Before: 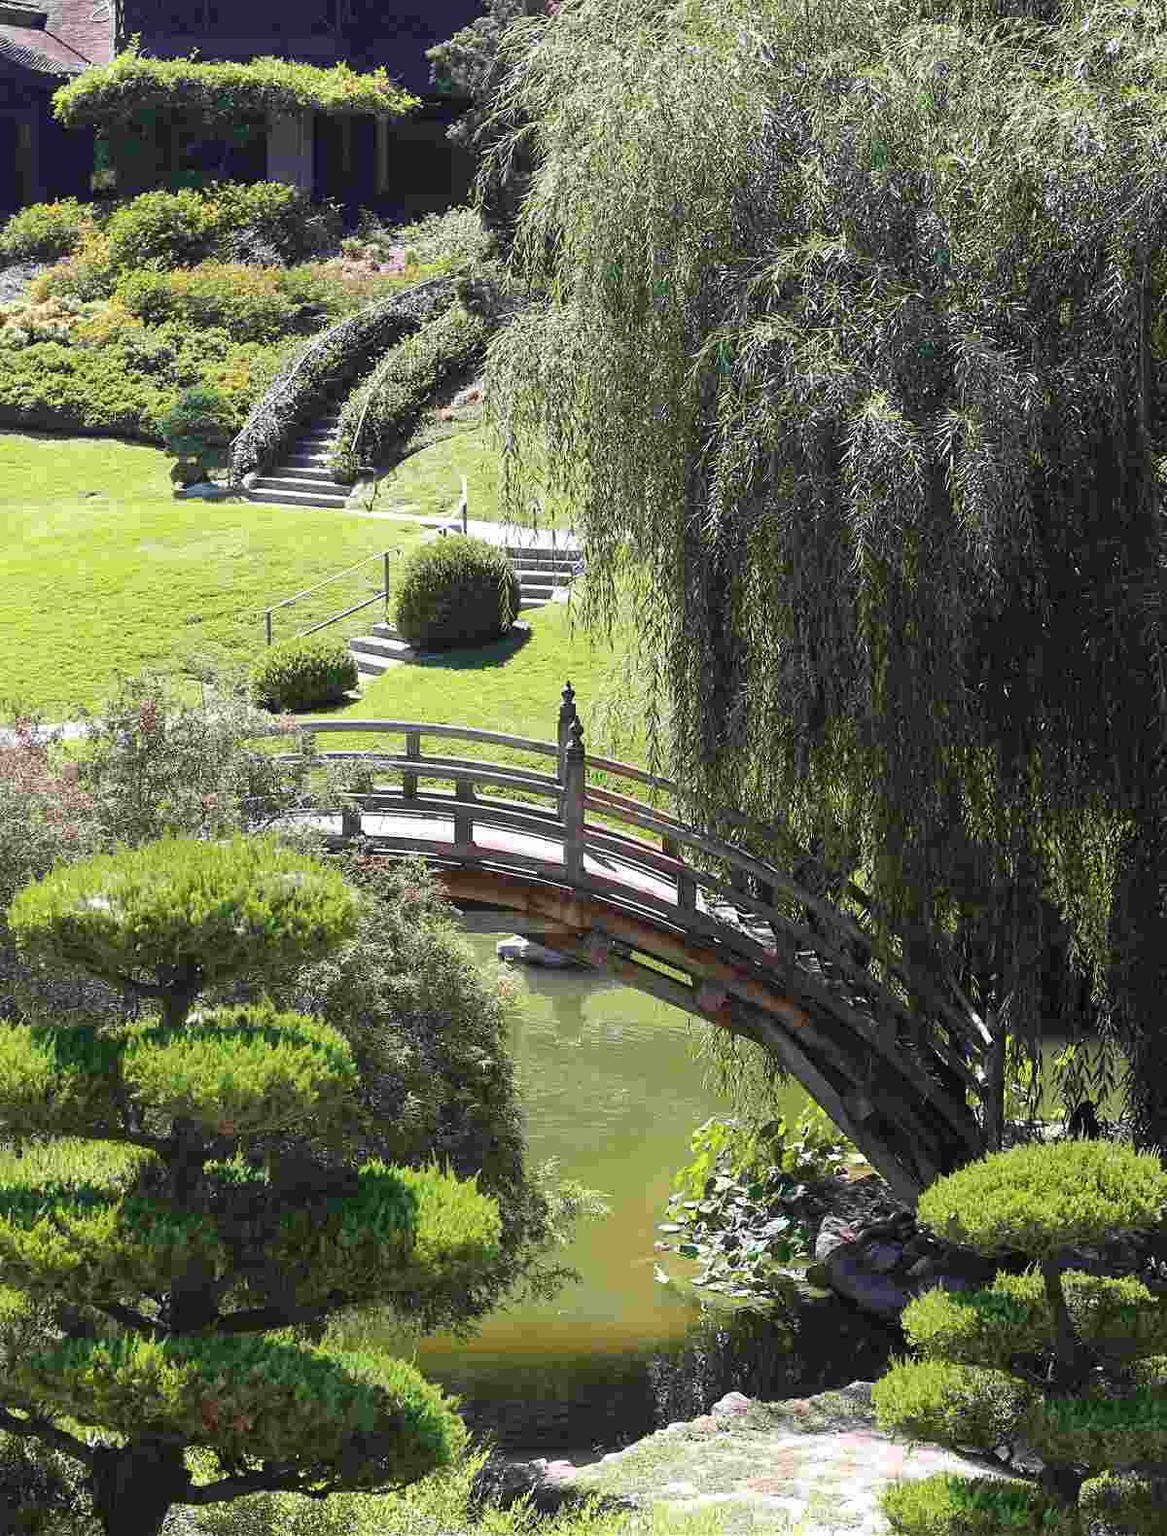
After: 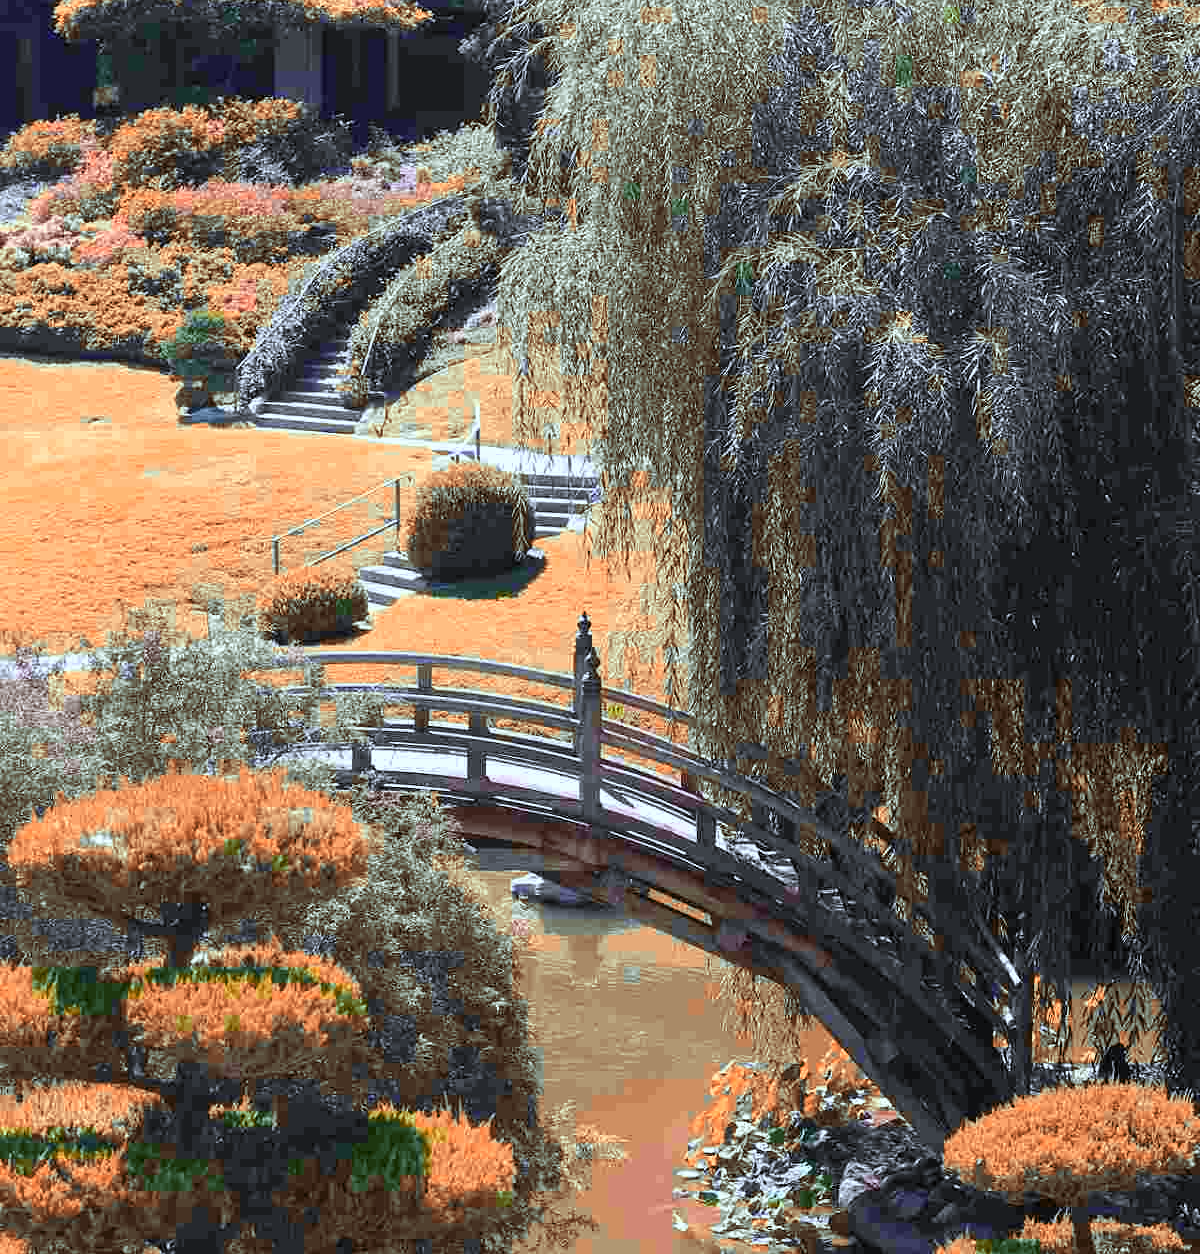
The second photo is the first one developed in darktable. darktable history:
color zones: curves: ch2 [(0, 0.5) (0.084, 0.497) (0.323, 0.335) (0.4, 0.497) (1, 0.5)], process mode strong
crop and rotate: top 5.667%, bottom 14.937%
white balance: red 0.931, blue 1.11
